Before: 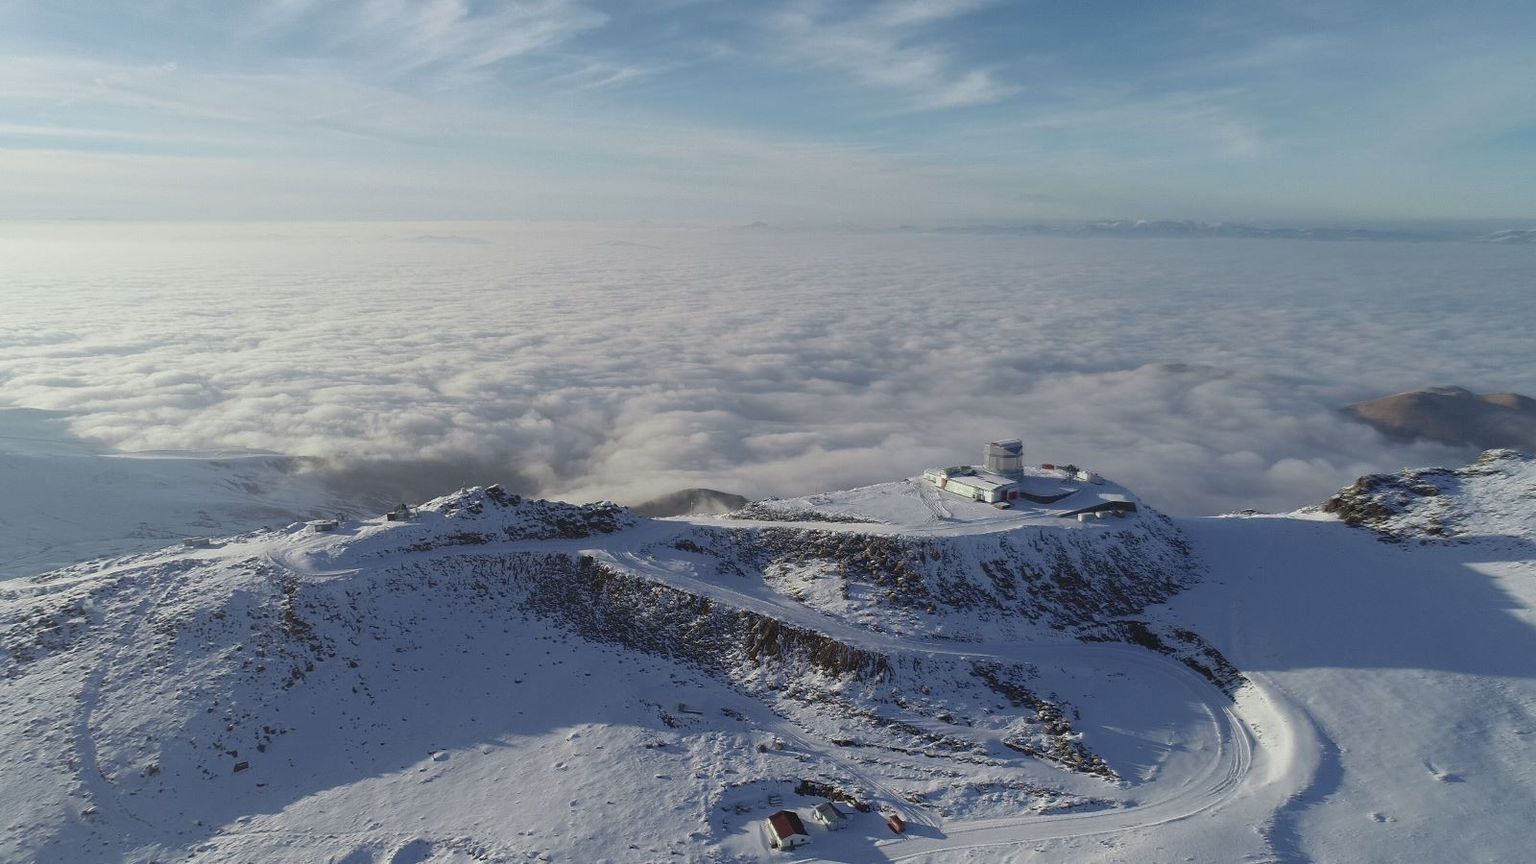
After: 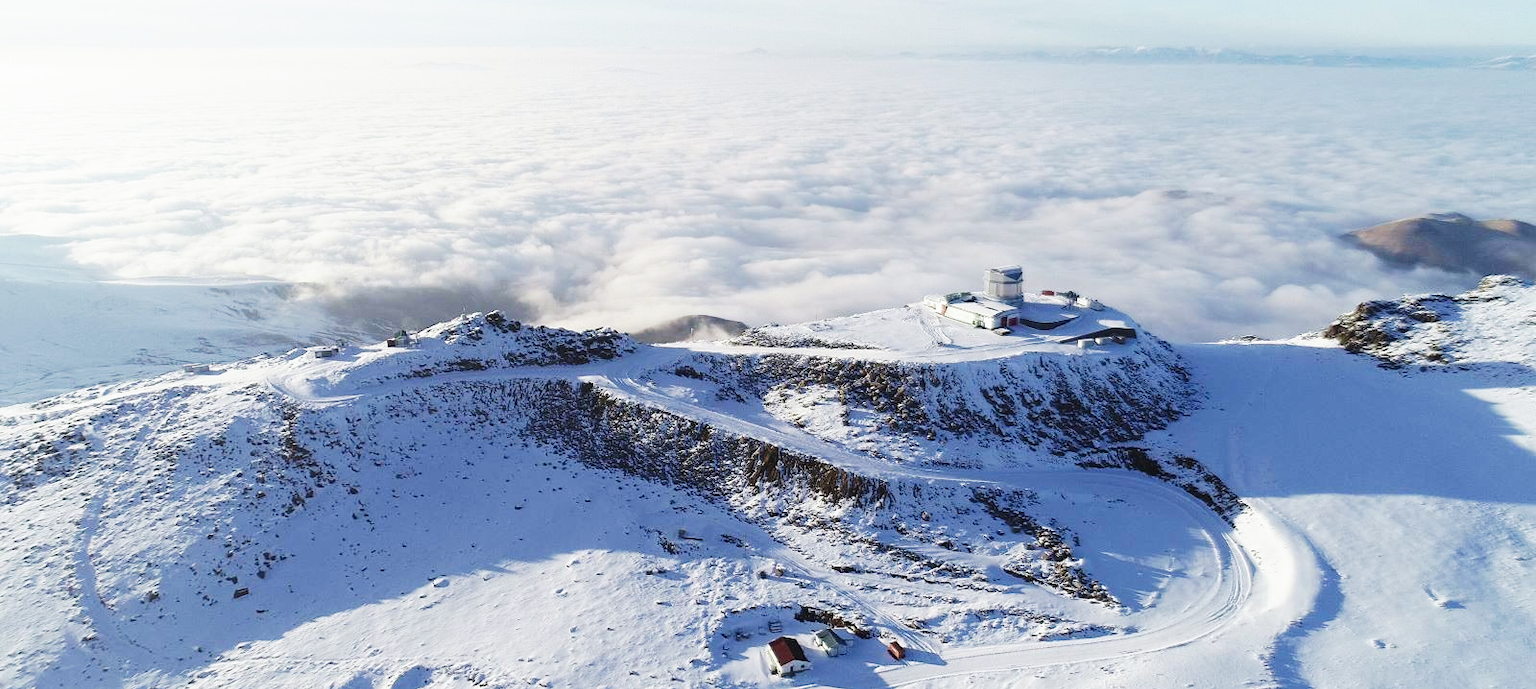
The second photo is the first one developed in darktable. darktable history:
crop and rotate: top 20.157%
base curve: curves: ch0 [(0, 0) (0.007, 0.004) (0.027, 0.03) (0.046, 0.07) (0.207, 0.54) (0.442, 0.872) (0.673, 0.972) (1, 1)], preserve colors none
